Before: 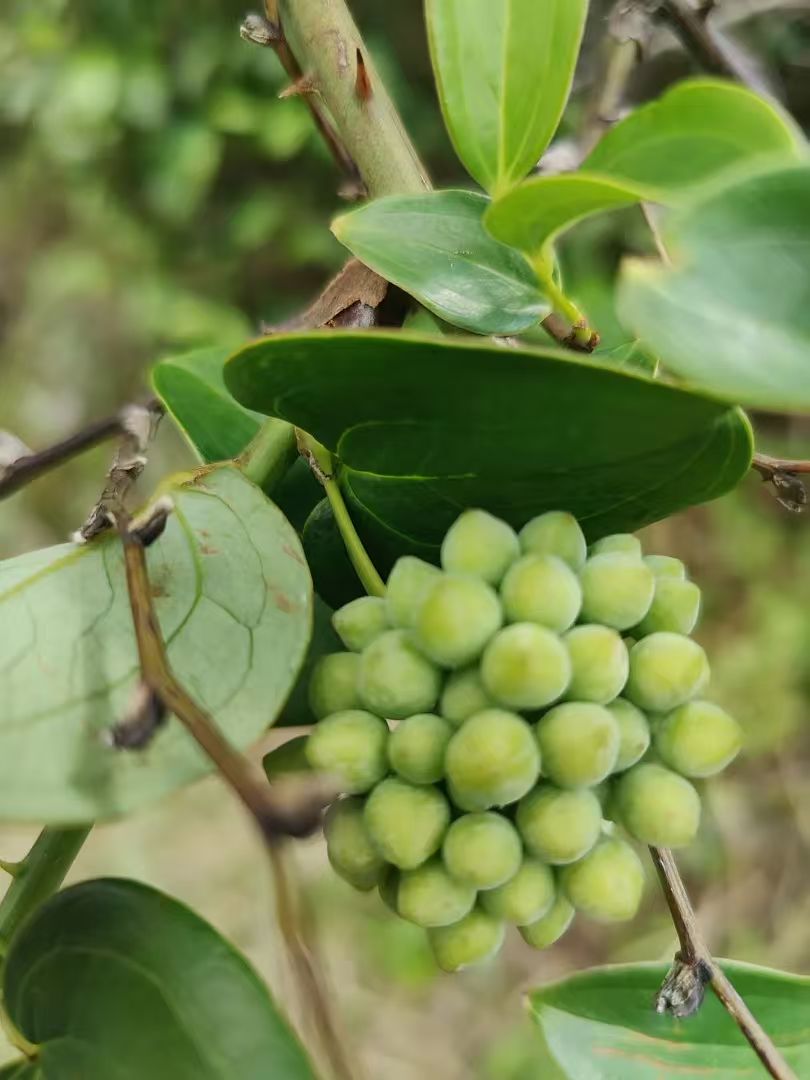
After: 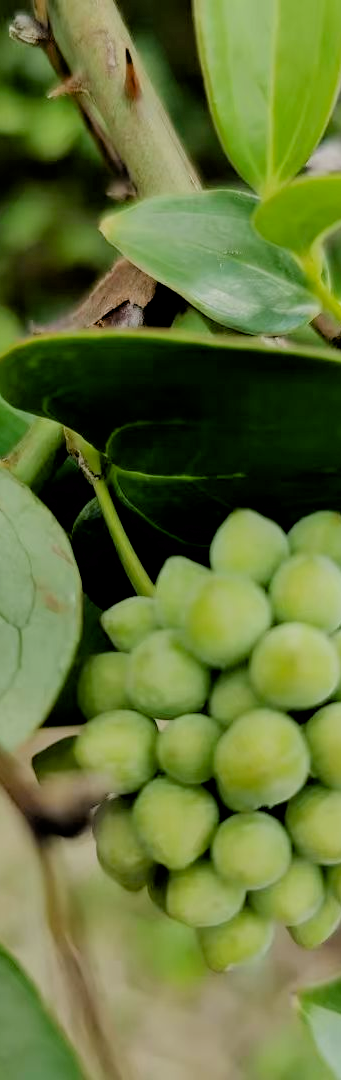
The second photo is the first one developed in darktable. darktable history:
crop: left 28.583%, right 29.231%
exposure: black level correction 0.012, compensate highlight preservation false
filmic rgb: black relative exposure -4.88 EV, hardness 2.82
